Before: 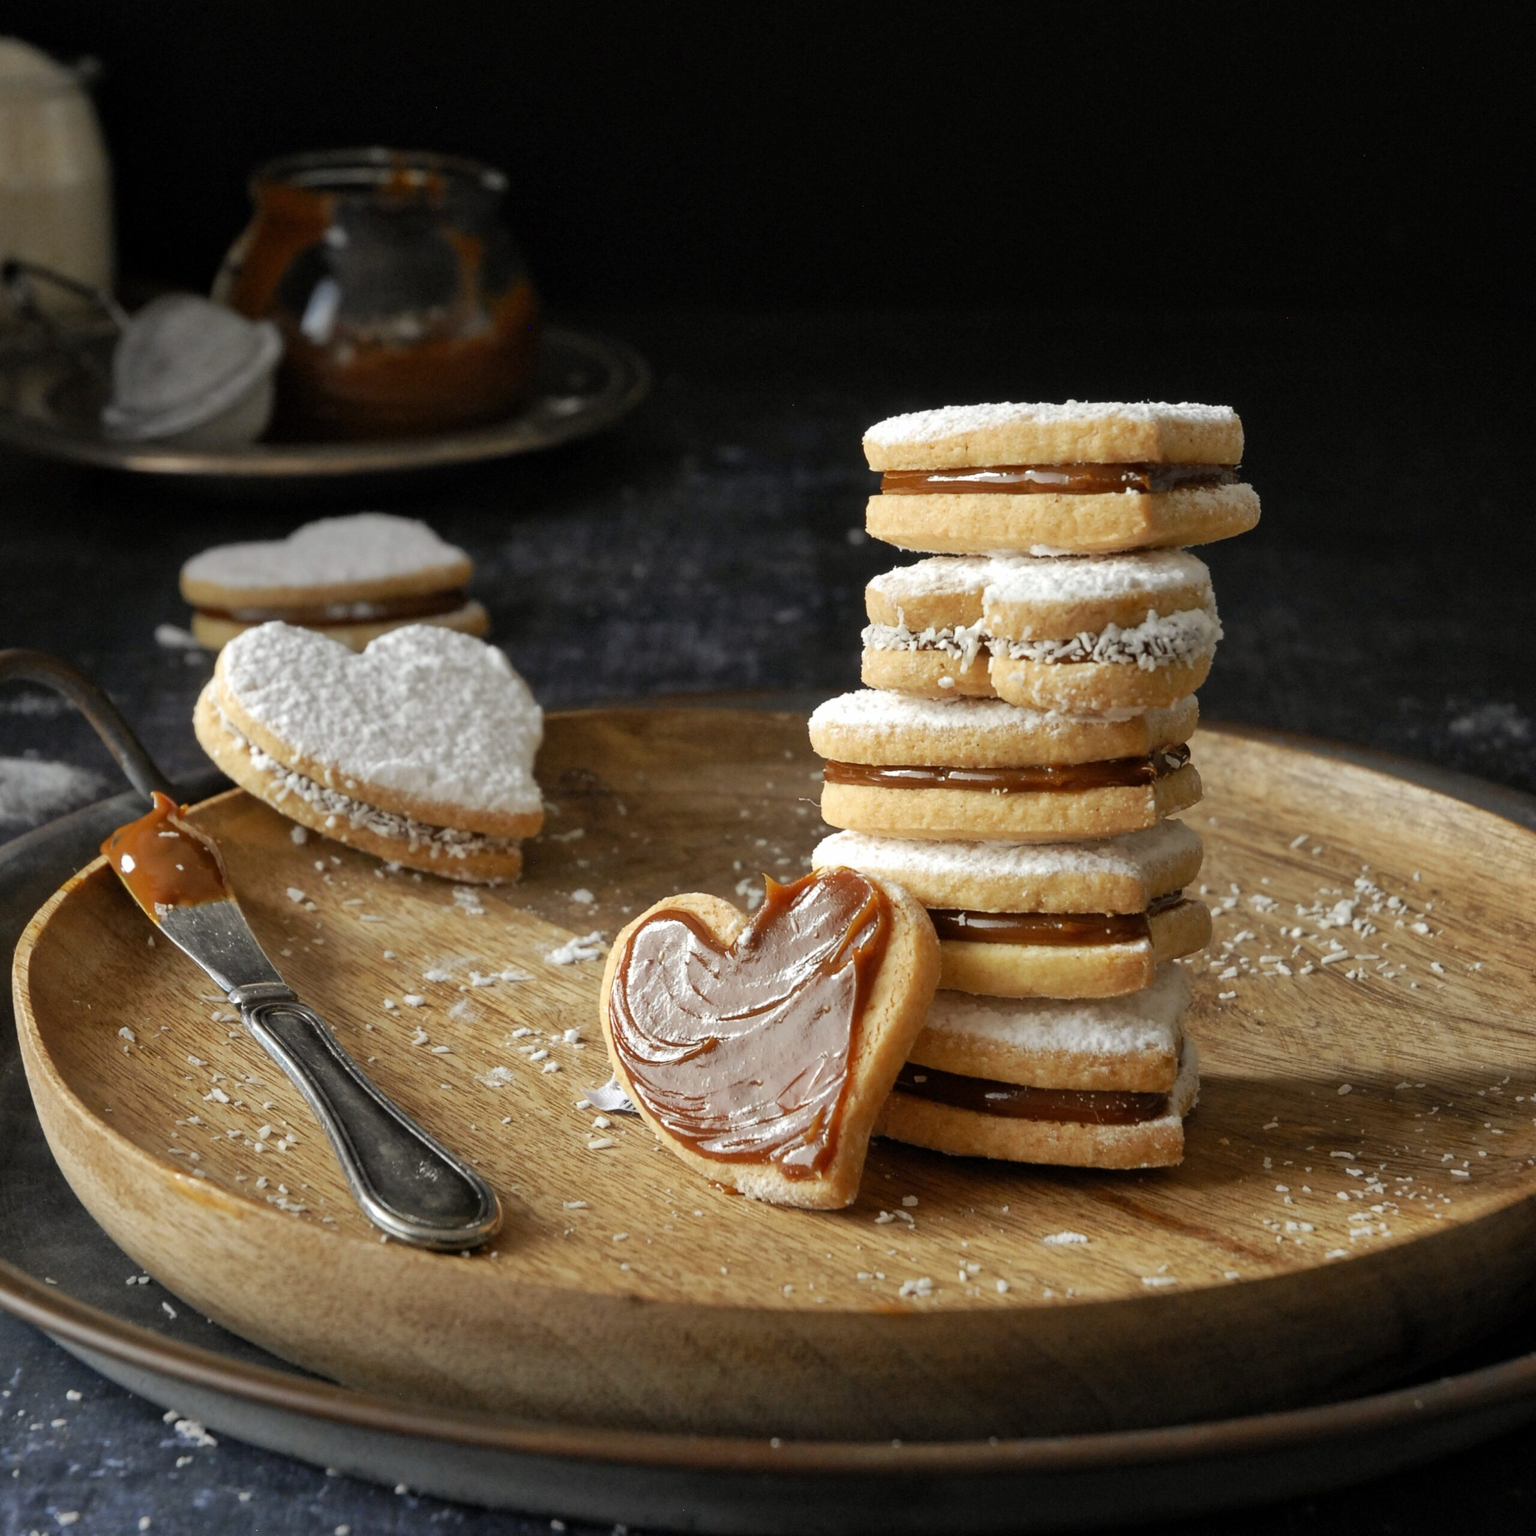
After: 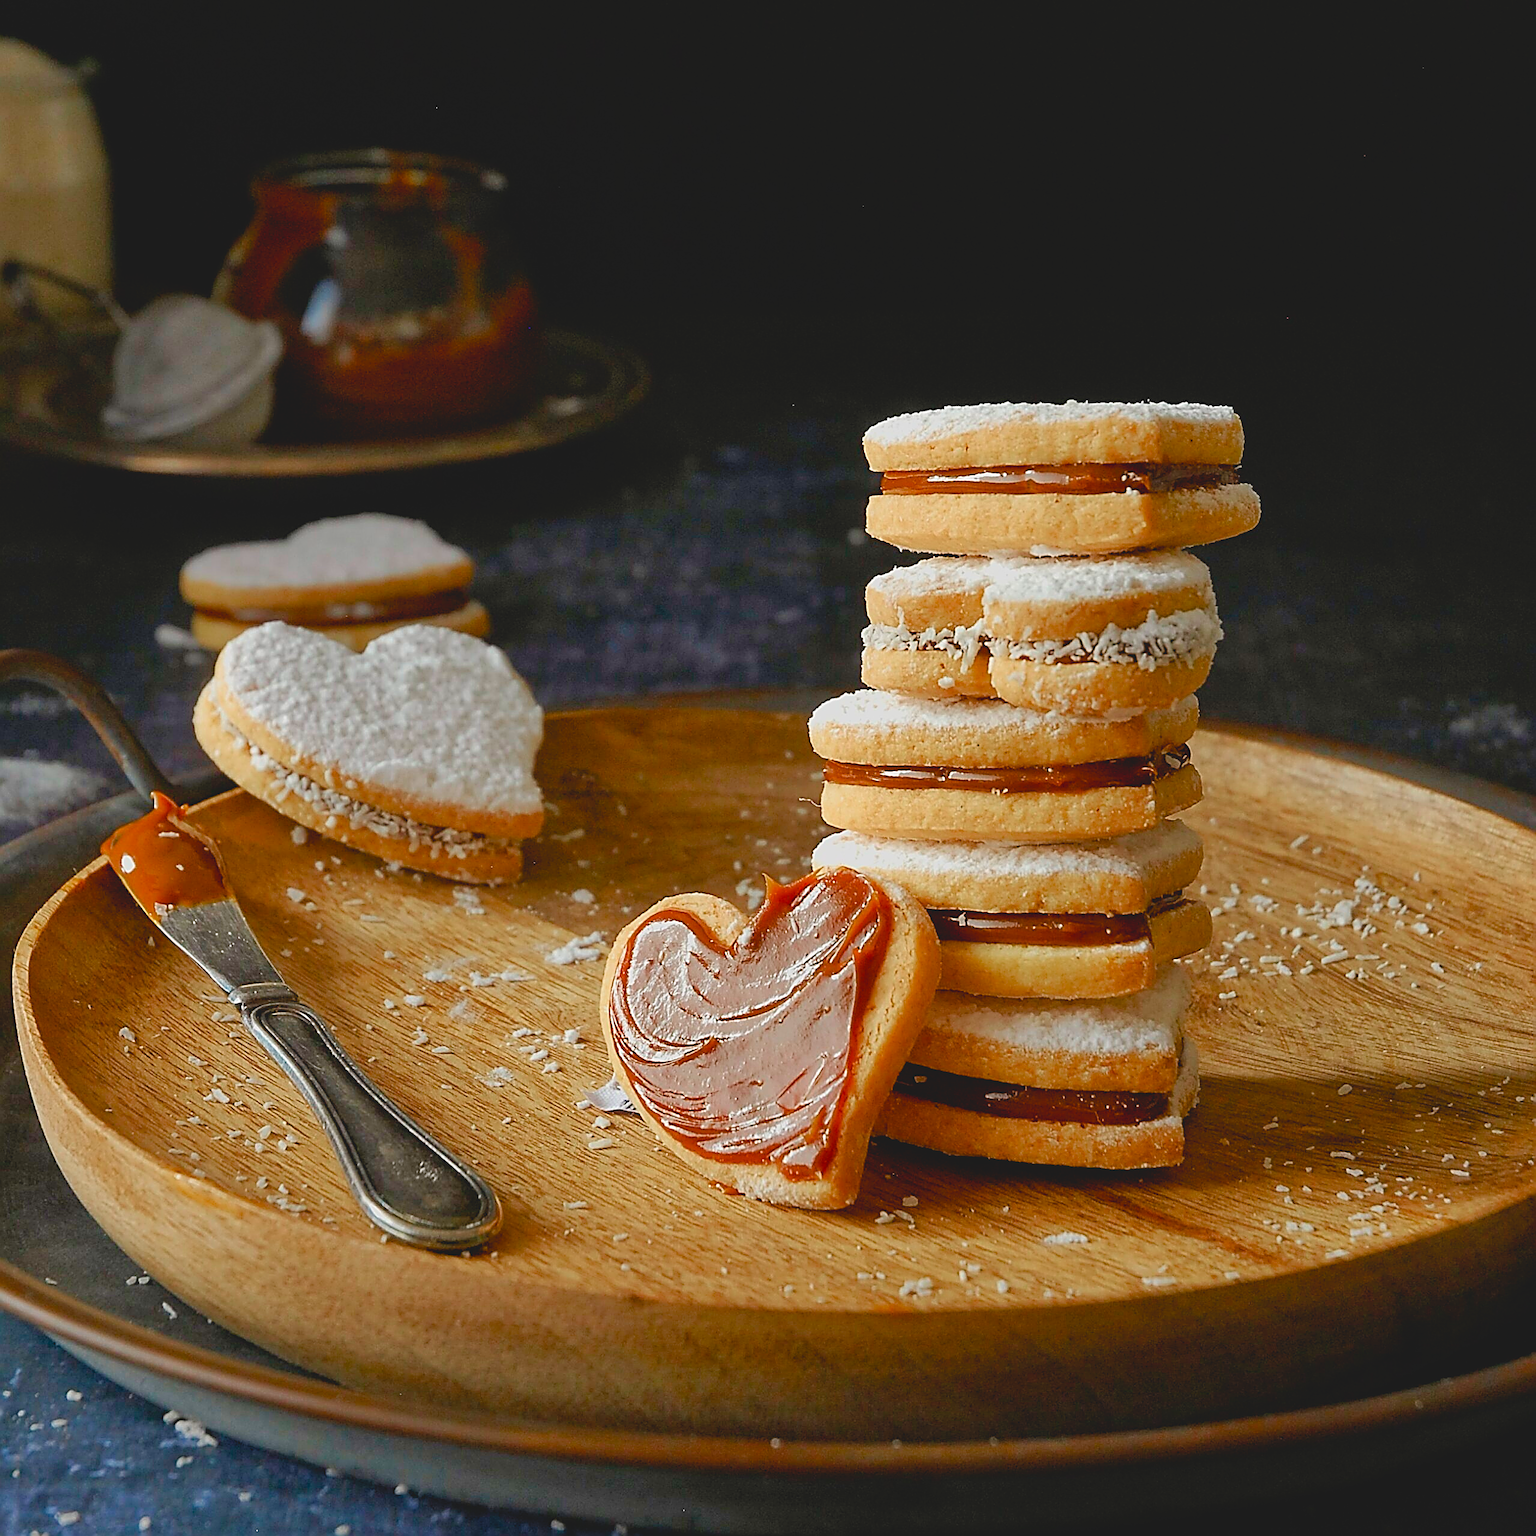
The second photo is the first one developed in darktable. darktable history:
velvia: on, module defaults
tone equalizer: -7 EV 0.166 EV, -6 EV 0.088 EV, -5 EV 0.068 EV, -4 EV 0.069 EV, -2 EV -0.018 EV, -1 EV -0.057 EV, +0 EV -0.085 EV, mask exposure compensation -0.494 EV
contrast brightness saturation: contrast -0.208, saturation 0.189
sharpen: amount 1.996
color balance rgb: perceptual saturation grading › global saturation 20%, perceptual saturation grading › highlights -49.419%, perceptual saturation grading › shadows 25.607%, global vibrance 20%
